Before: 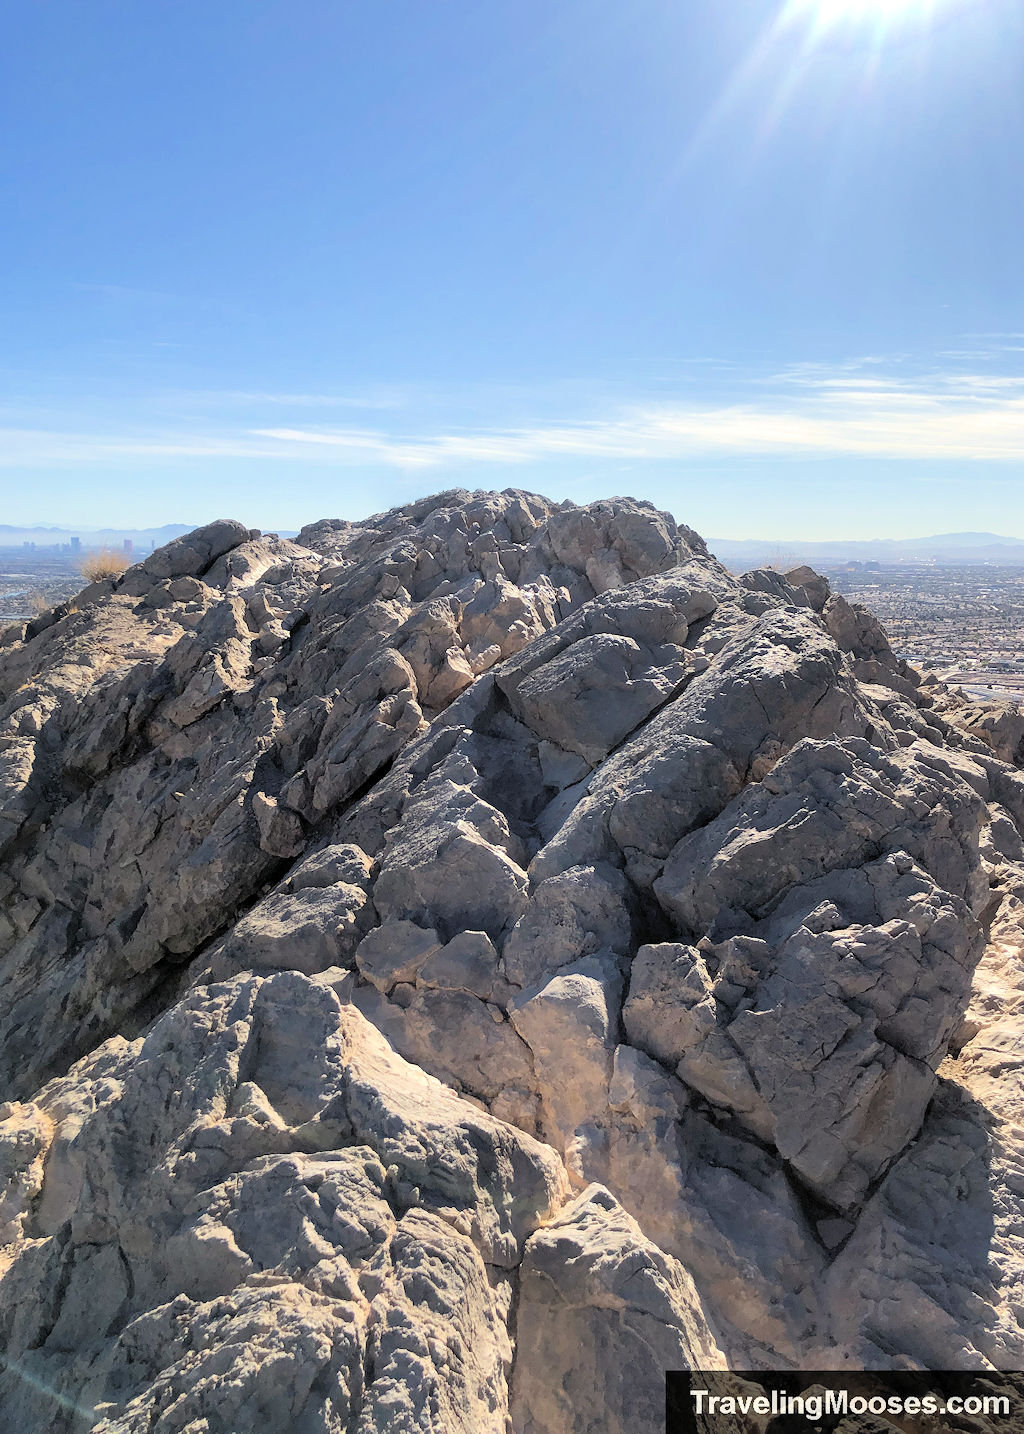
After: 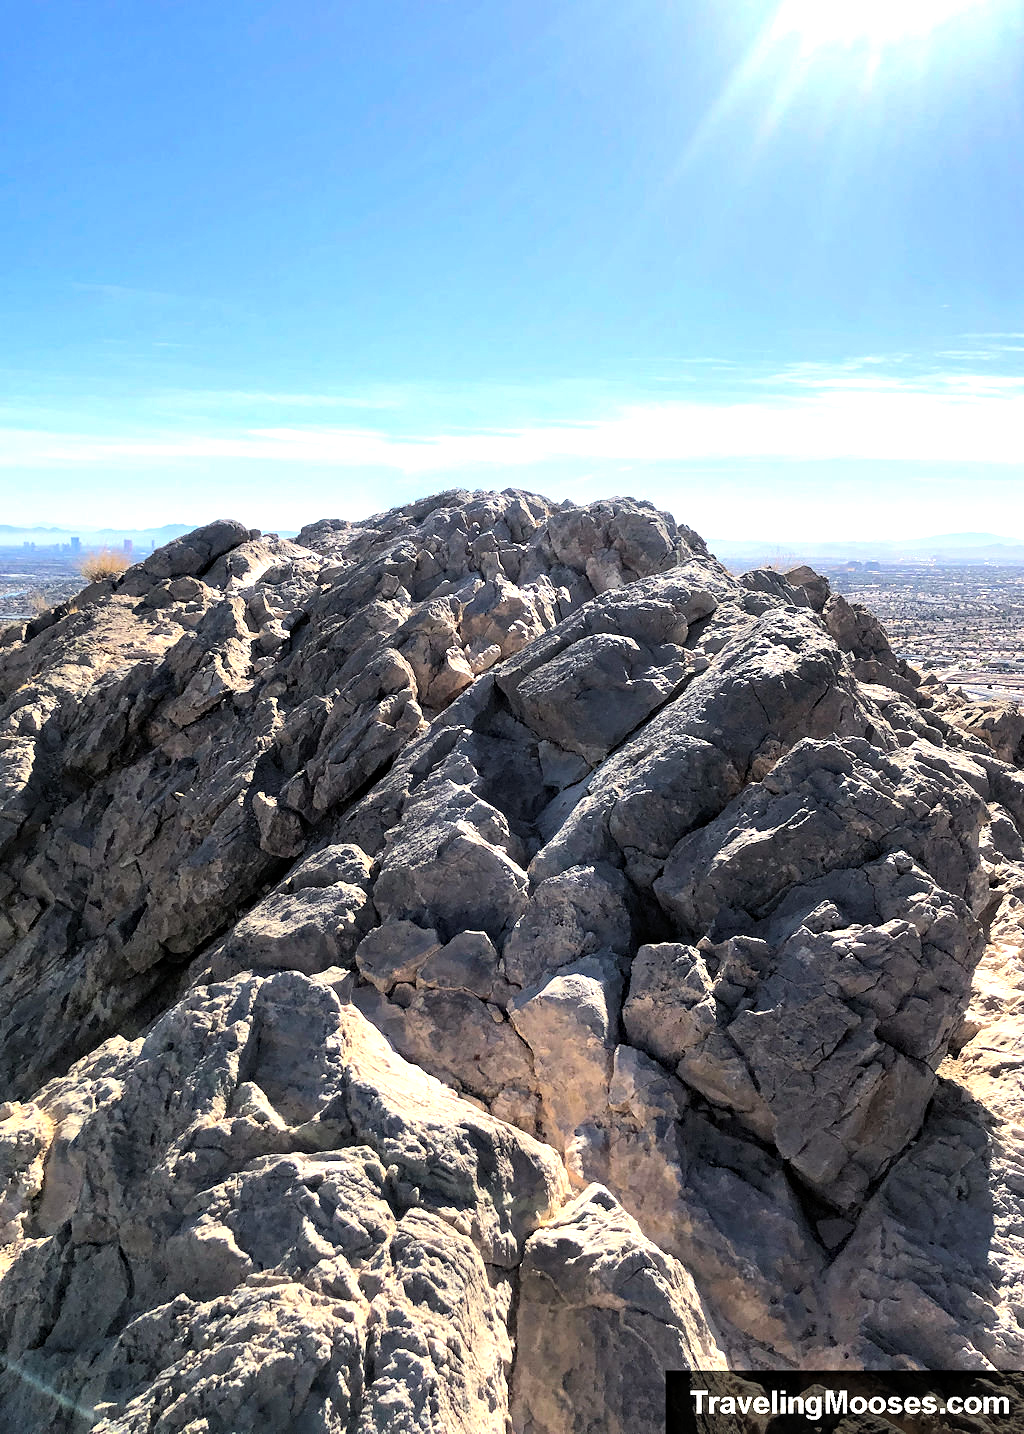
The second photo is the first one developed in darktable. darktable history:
haze removal: strength 0.29, distance 0.25, compatibility mode true, adaptive false
tone equalizer: -8 EV -0.75 EV, -7 EV -0.7 EV, -6 EV -0.6 EV, -5 EV -0.4 EV, -3 EV 0.4 EV, -2 EV 0.6 EV, -1 EV 0.7 EV, +0 EV 0.75 EV, edges refinement/feathering 500, mask exposure compensation -1.57 EV, preserve details no
